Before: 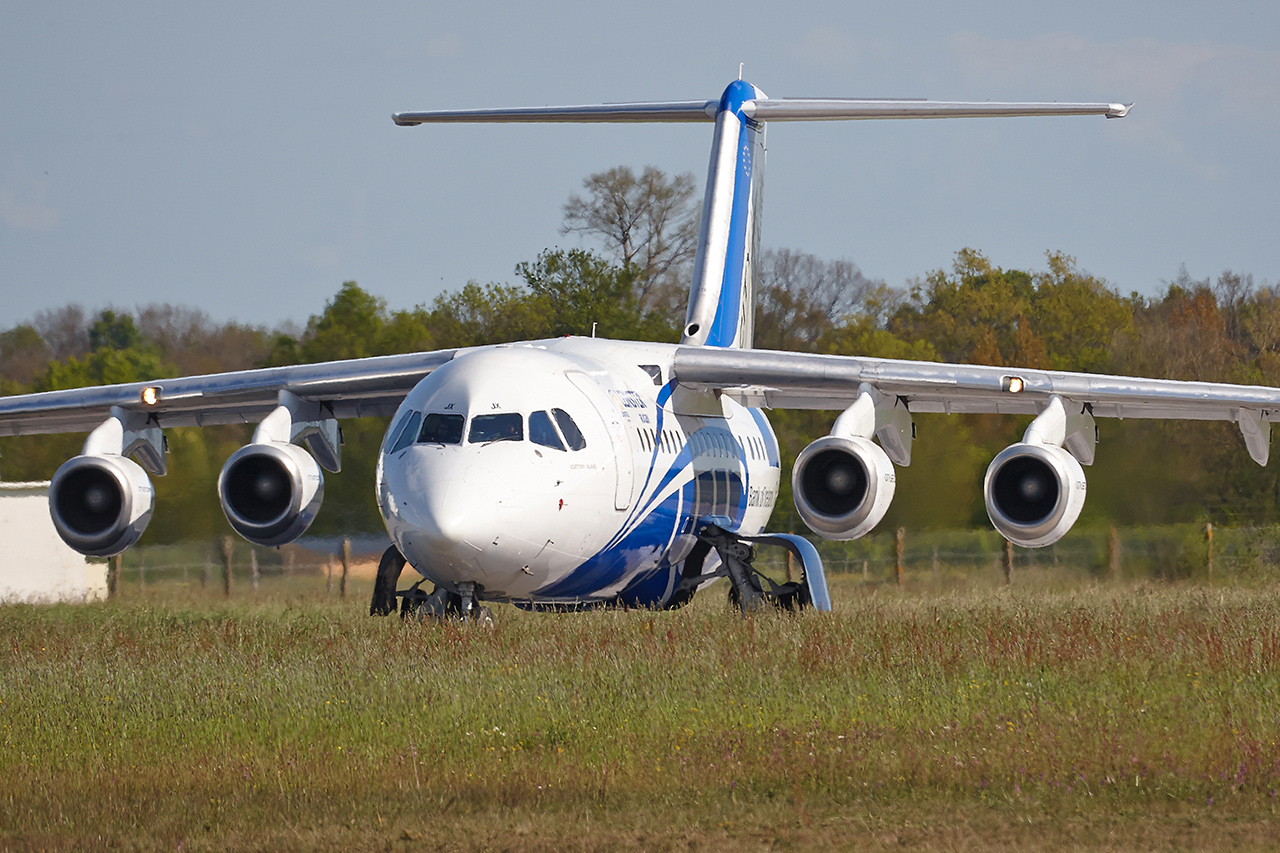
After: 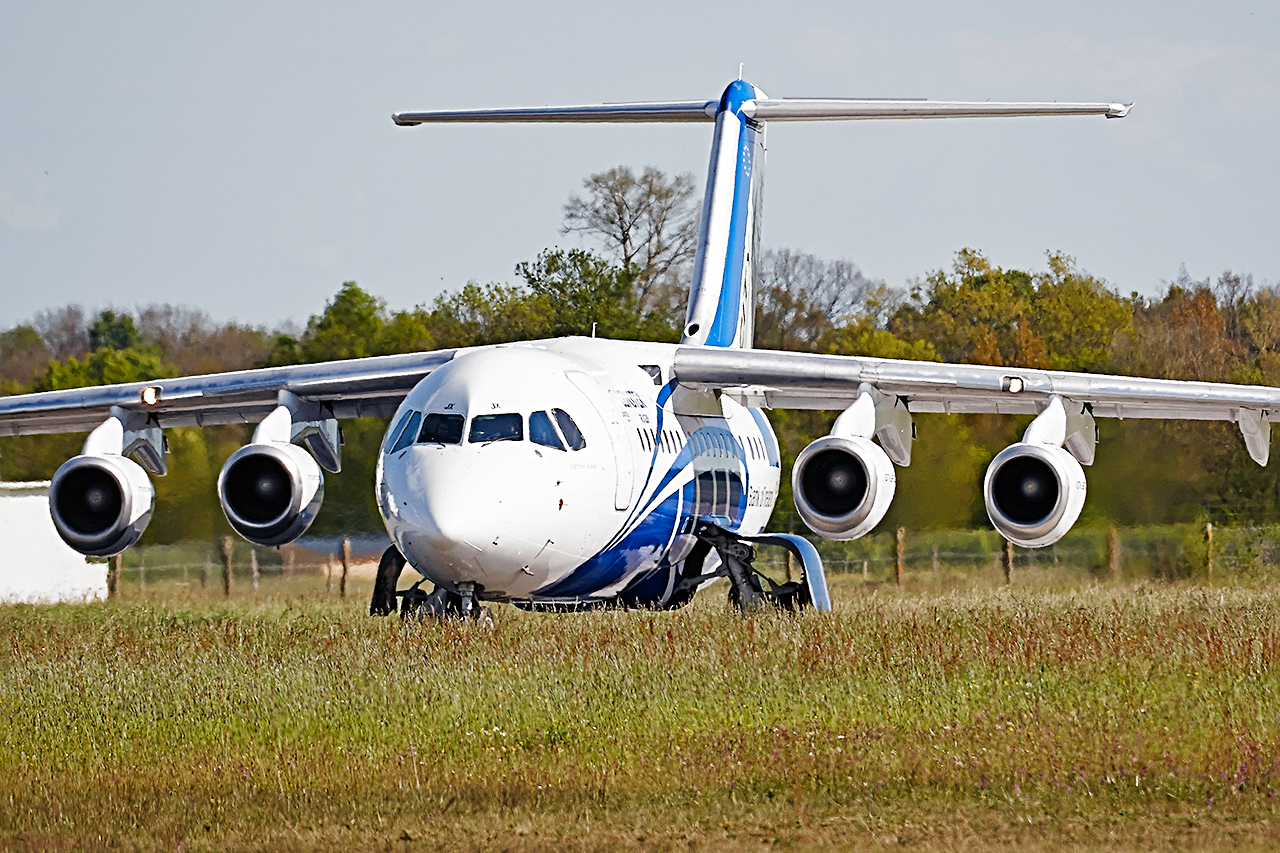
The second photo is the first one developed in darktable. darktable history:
sharpen: radius 3.993
exposure: black level correction 0, exposure 0.5 EV, compensate highlight preservation false
filmic rgb: black relative exposure -8.09 EV, white relative exposure 3.01 EV, hardness 5.34, contrast 1.263, add noise in highlights 0.001, preserve chrominance no, color science v3 (2019), use custom middle-gray values true, contrast in highlights soft
